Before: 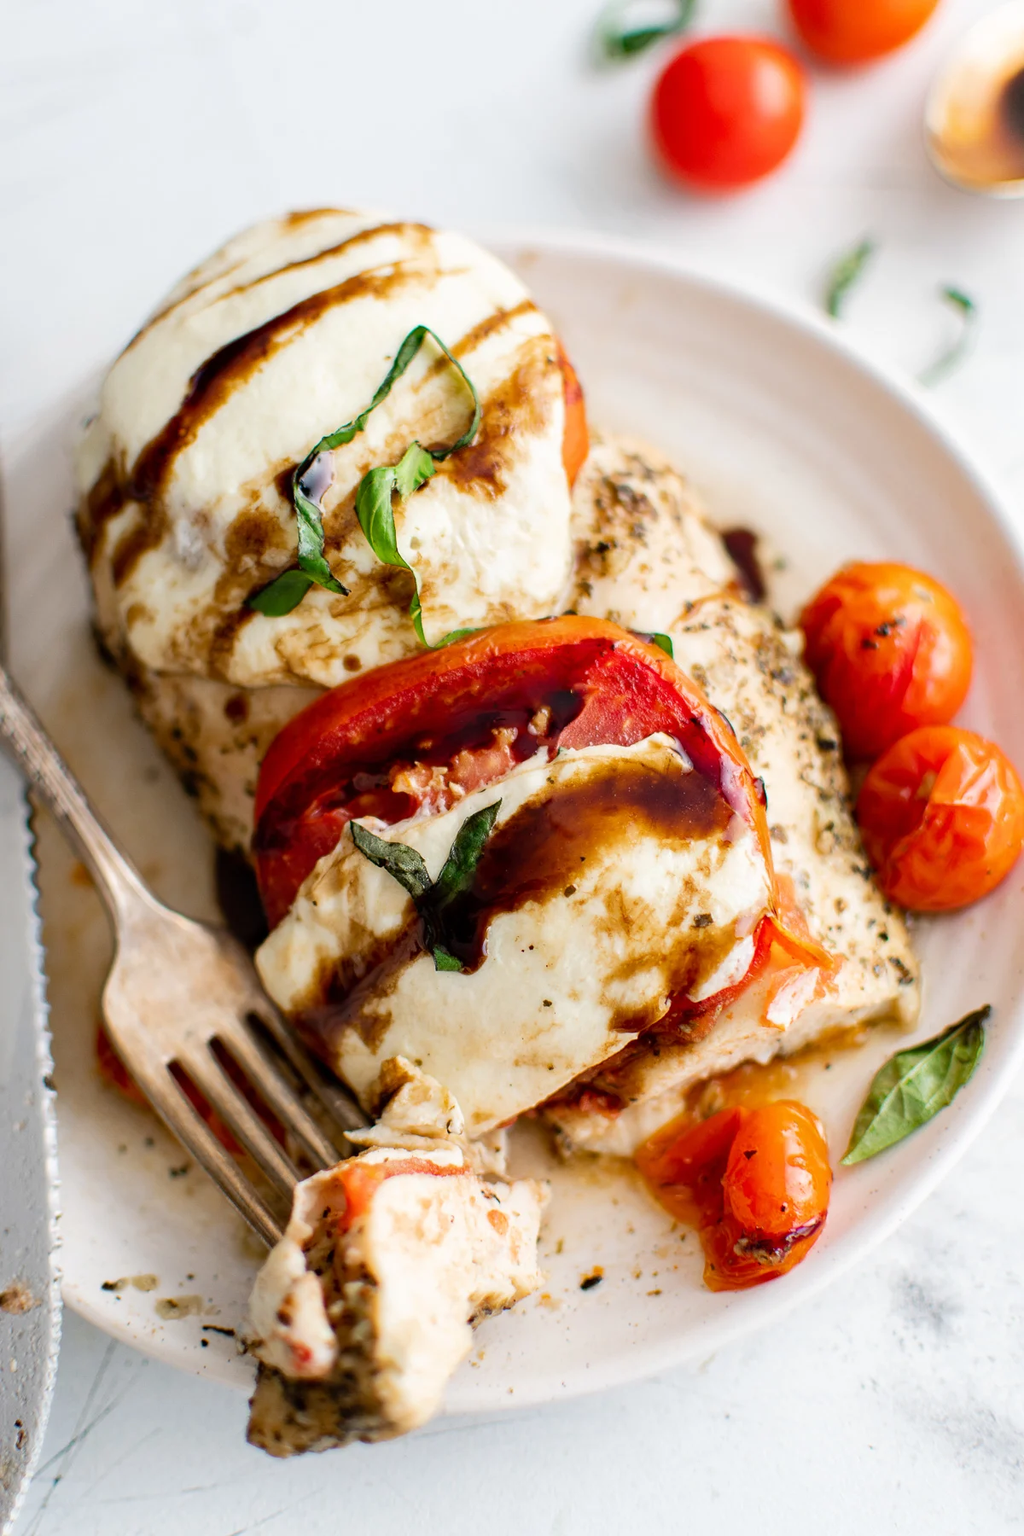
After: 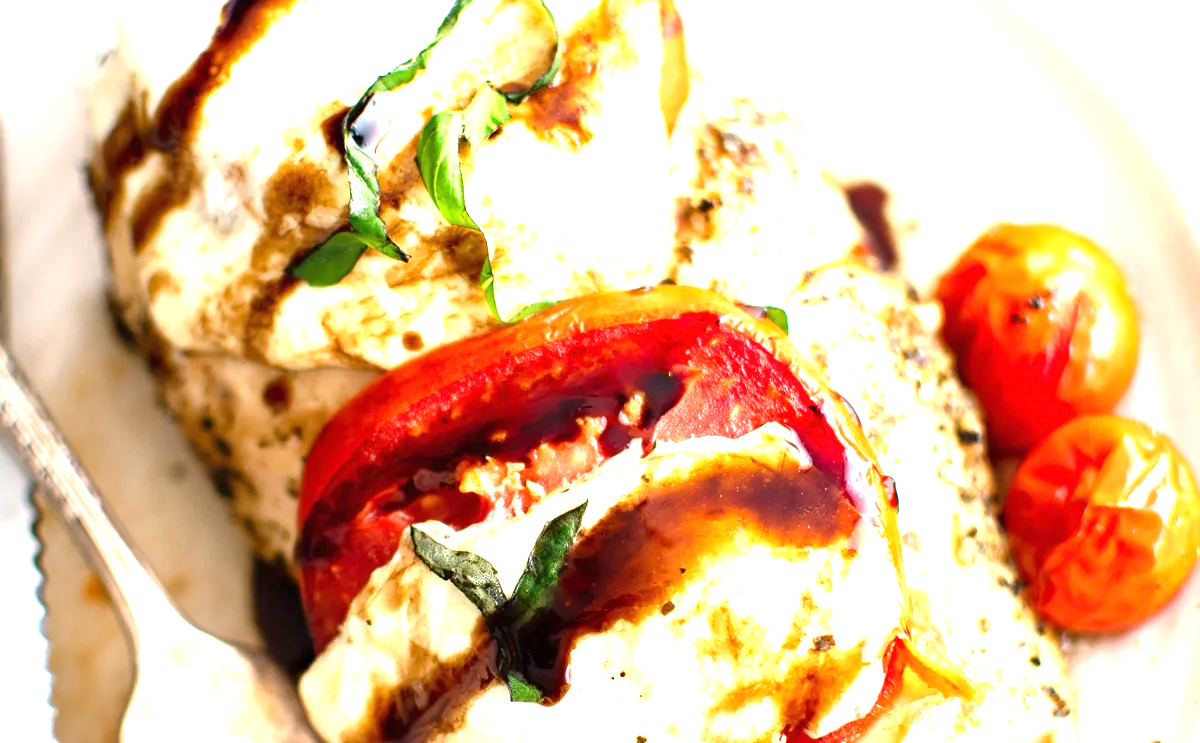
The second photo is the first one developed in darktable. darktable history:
crop and rotate: top 24.225%, bottom 34.49%
exposure: black level correction 0, exposure 1.464 EV, compensate highlight preservation false
